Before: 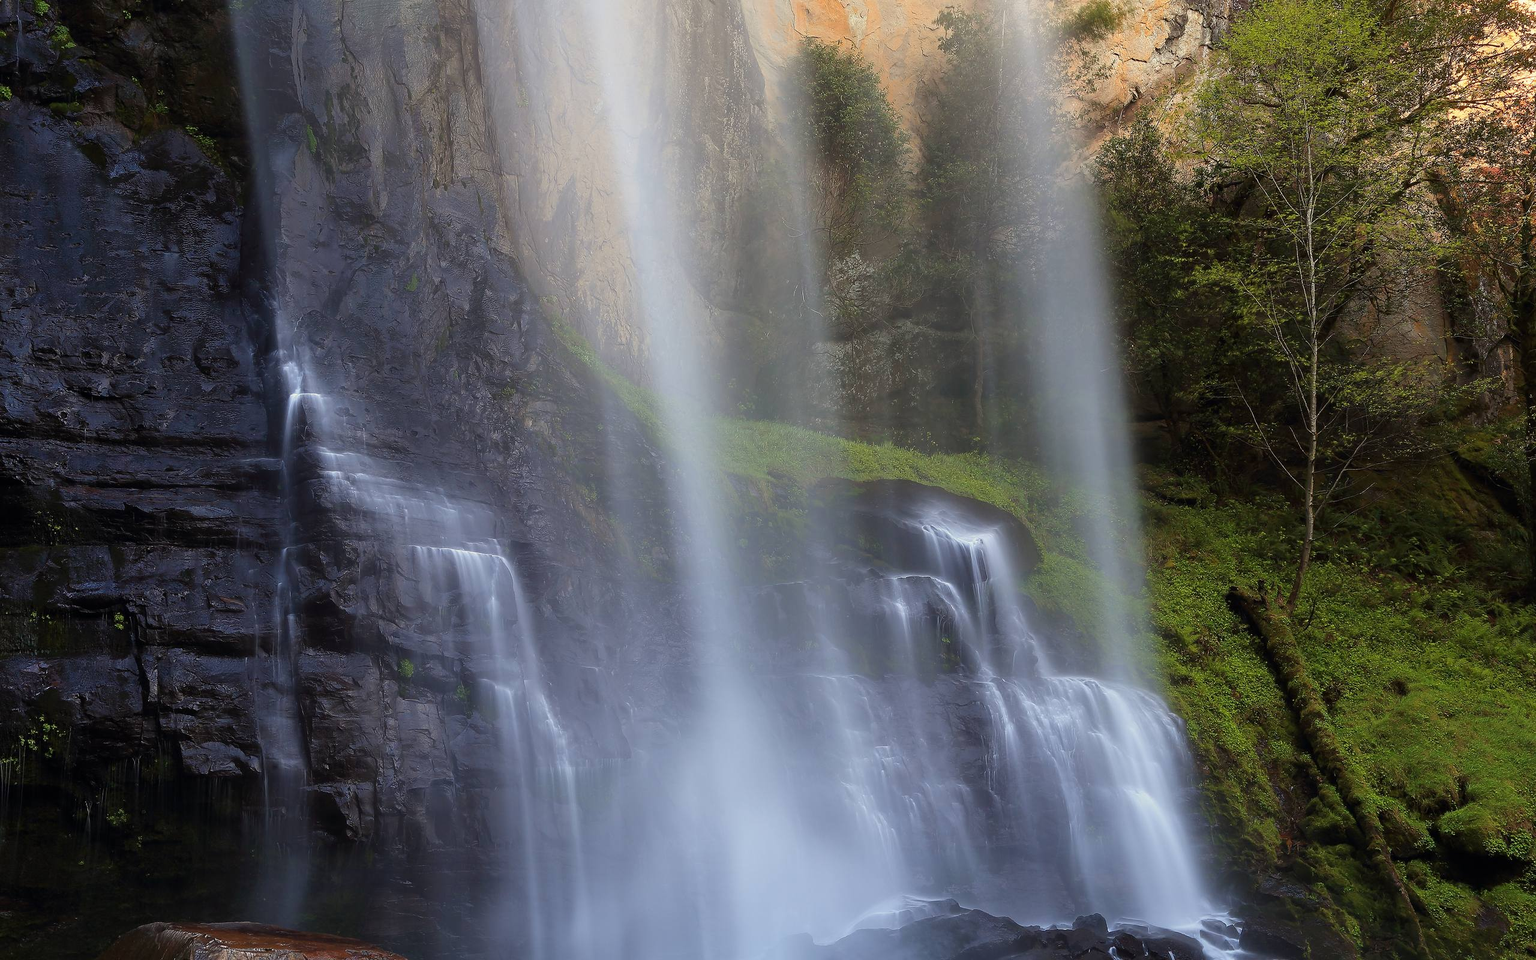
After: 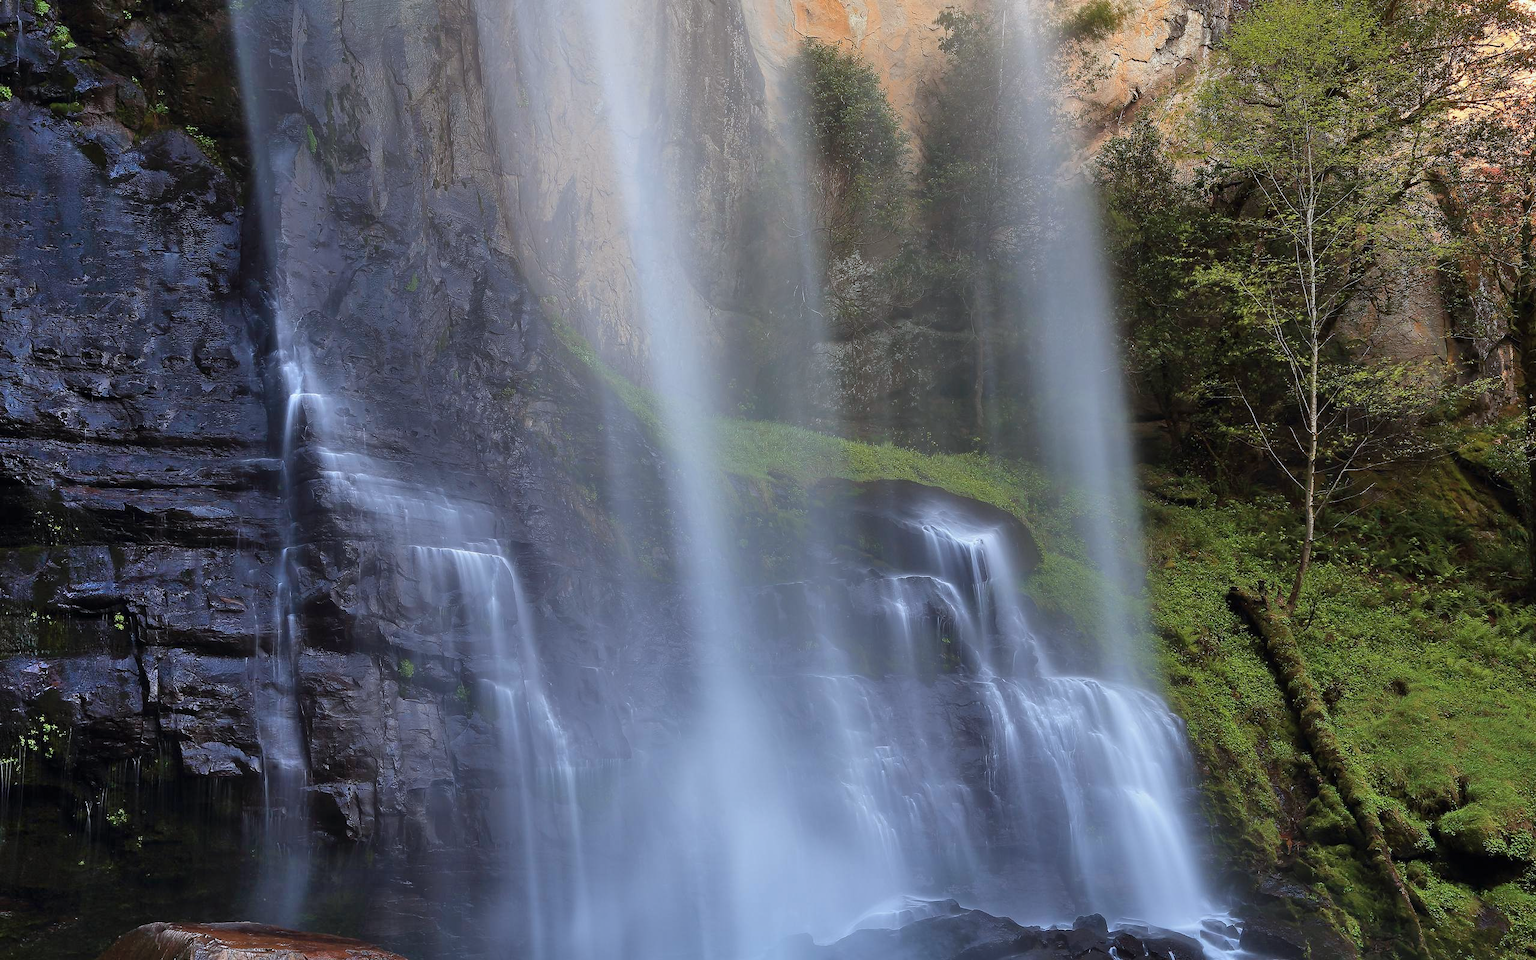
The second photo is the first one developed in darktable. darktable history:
color correction: highlights a* -0.723, highlights b* -9.44
shadows and highlights: soften with gaussian
exposure: exposure -0.003 EV, compensate highlight preservation false
